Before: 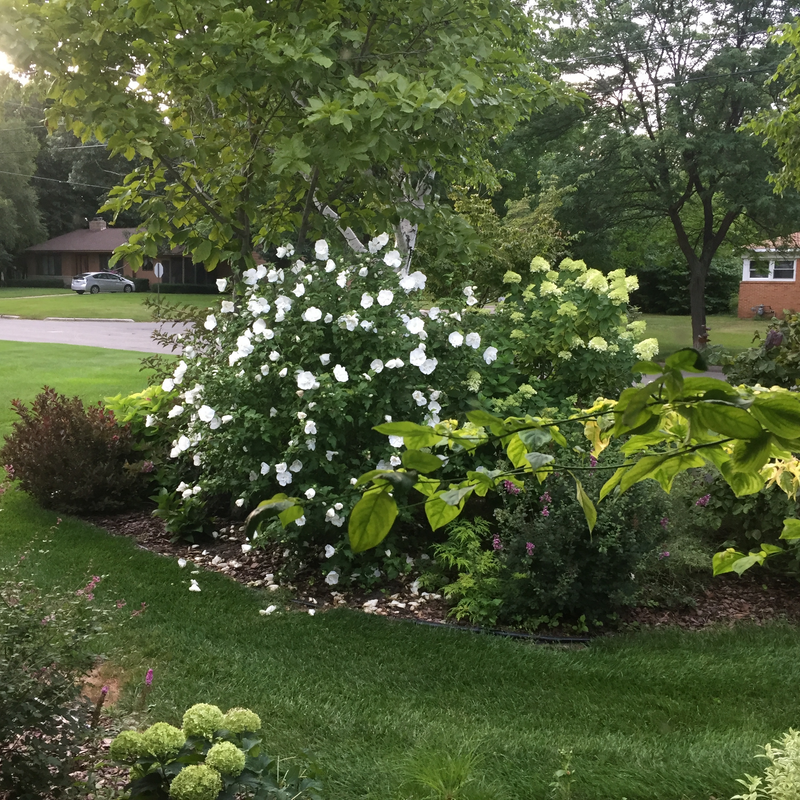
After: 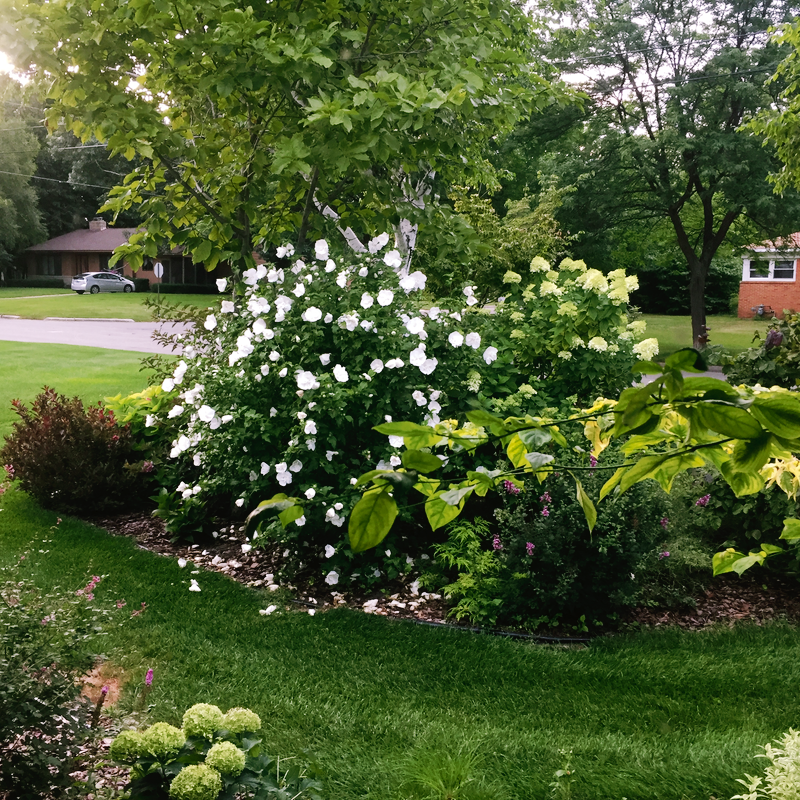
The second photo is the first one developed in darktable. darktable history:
tone curve: curves: ch0 [(0, 0) (0.003, 0.002) (0.011, 0.006) (0.025, 0.012) (0.044, 0.021) (0.069, 0.027) (0.1, 0.035) (0.136, 0.06) (0.177, 0.108) (0.224, 0.173) (0.277, 0.26) (0.335, 0.353) (0.399, 0.453) (0.468, 0.555) (0.543, 0.641) (0.623, 0.724) (0.709, 0.792) (0.801, 0.857) (0.898, 0.918) (1, 1)], preserve colors none
color look up table: target L [92.91, 87.01, 88.08, 84.07, 70.46, 63.71, 61.91, 50.68, 44.66, 38.92, 29.9, 11.91, 200.18, 100.67, 85.55, 81.53, 63.25, 71.01, 63.28, 49.68, 60.86, 46.77, 47.85, 44.25, 35.53, 37.54, 33.7, 28.85, 15.53, 86.98, 83.84, 73.89, 58.19, 68.11, 68.36, 58.77, 57.23, 44.8, 50.56, 37.53, 36.58, 37.93, 31.45, 11.66, 5.759, 90.35, 78.56, 57.29, 37.44], target a [-22.13, -31.32, -38.52, -62.48, -11.24, -64.82, -47.9, -13.18, -27.82, -29.32, -19.99, -15.07, 0, 0, 17.93, 6.478, 50.28, 30.21, 12.7, 71.39, 25.46, 65.75, 56.39, 61.06, 38.79, 47.34, 22.68, 34.88, 23.73, 24.4, 7.793, 10.66, 67.69, 39.26, 67.77, 37.95, 4.602, 4.822, 74.94, 26.12, 22.76, 54.2, -0.1, 25.11, 16.01, -12.97, -37.08, -21.56, -8.068], target b [95.39, 55.08, 1.017, 25.9, -2.522, 55.42, 31.72, 24.06, 34.59, 28.53, 12.44, 13.37, 0, 0, 19.86, 72.04, 15.66, 57.18, 57.6, 22.03, 27.13, 45.87, 45.92, 7.819, 16.59, 36.37, 31.02, 8.508, 19.8, -16.46, -5.245, -35.16, -21, -45.61, -47.15, -18.81, -12.74, -66.66, -42.97, -80.67, -34.53, -58.65, -0.686, -35.06, 0.678, -10.64, -10.93, -45.11, -23.44], num patches 49
